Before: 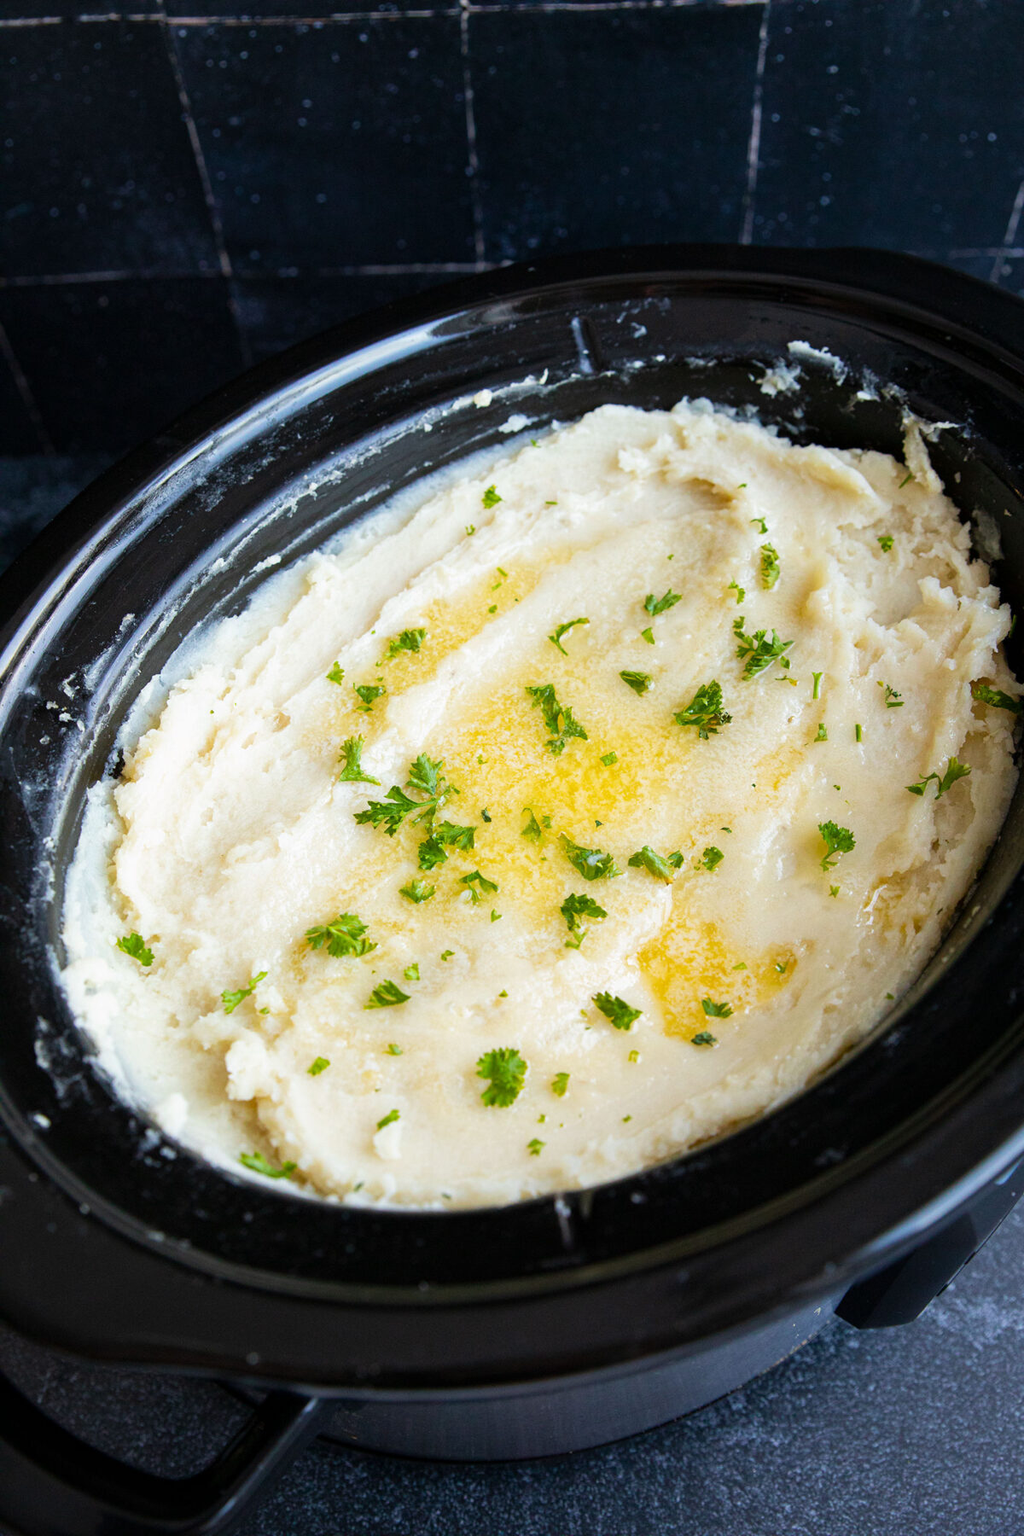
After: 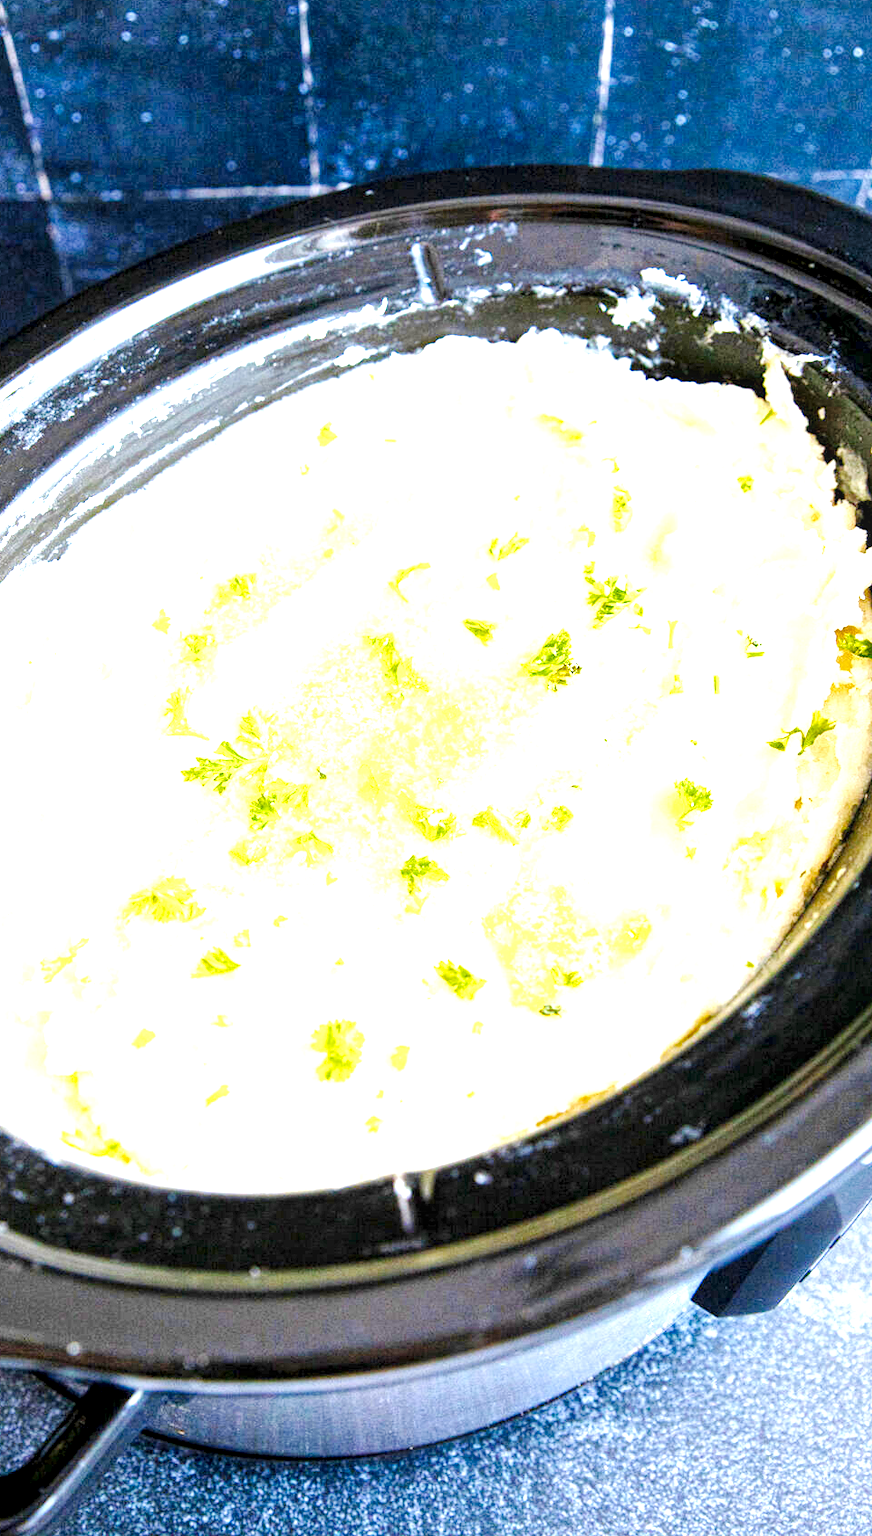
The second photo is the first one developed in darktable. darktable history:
exposure: black level correction 0.001, exposure 2.607 EV, compensate exposure bias true, compensate highlight preservation false
base curve: curves: ch0 [(0, 0) (0.036, 0.025) (0.121, 0.166) (0.206, 0.329) (0.605, 0.79) (1, 1)], preserve colors none
local contrast: highlights 99%, shadows 86%, detail 160%, midtone range 0.2
color contrast: green-magenta contrast 0.8, blue-yellow contrast 1.1, unbound 0
tone equalizer: -8 EV 1 EV, -7 EV 1 EV, -6 EV 1 EV, -5 EV 1 EV, -4 EV 1 EV, -3 EV 0.75 EV, -2 EV 0.5 EV, -1 EV 0.25 EV
shadows and highlights: shadows 20.55, highlights -20.99, soften with gaussian
crop and rotate: left 17.959%, top 5.771%, right 1.742%
